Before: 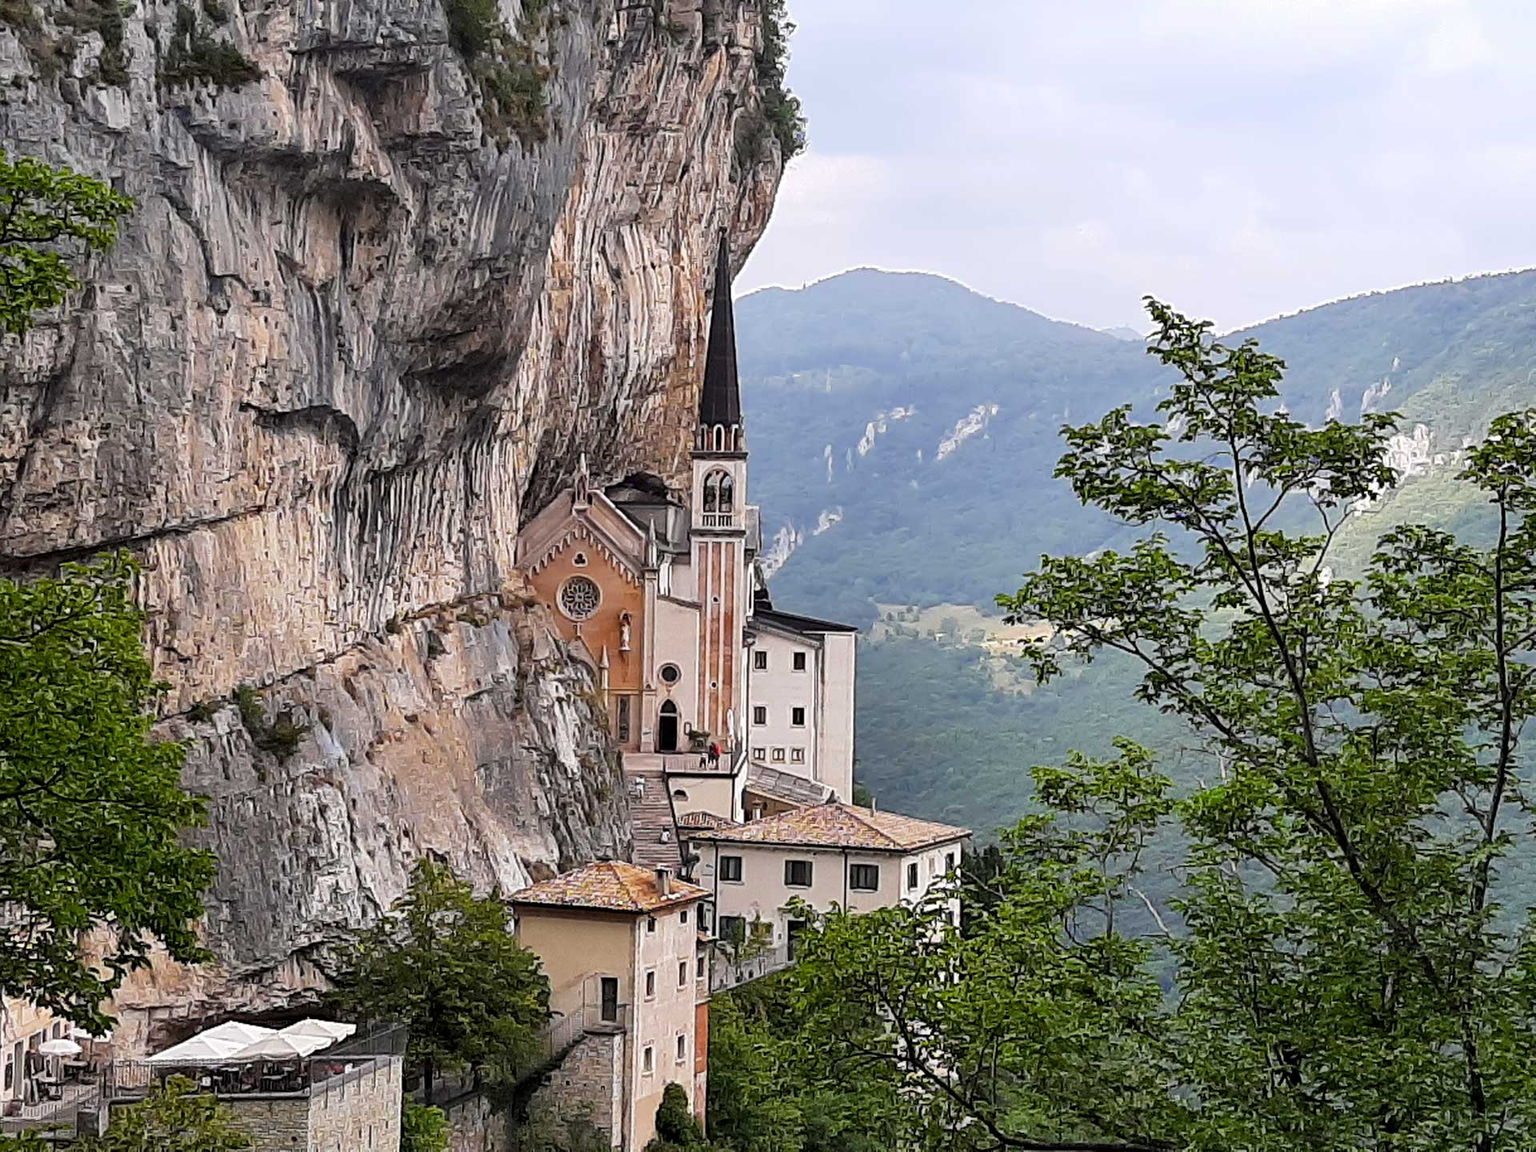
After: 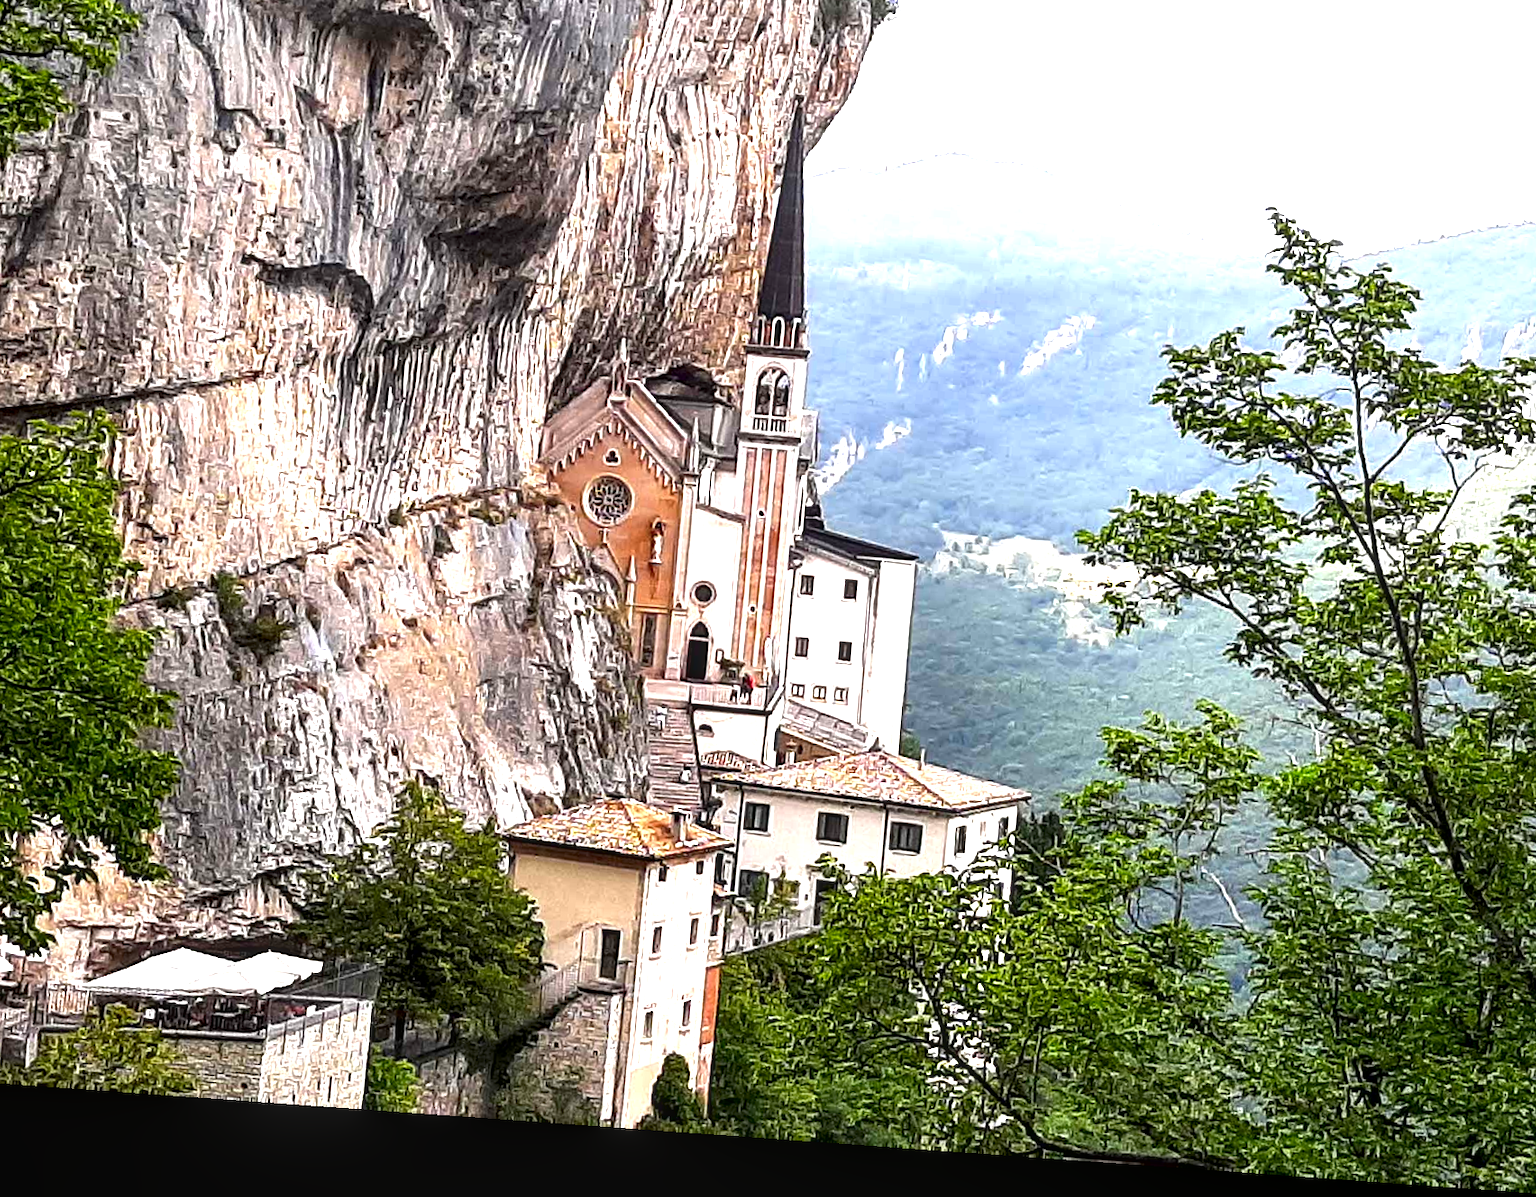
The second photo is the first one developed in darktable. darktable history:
contrast brightness saturation: brightness -0.2, saturation 0.08
exposure: black level correction 0.001, exposure 1.3 EV, compensate highlight preservation false
rotate and perspective: rotation 4.1°, automatic cropping off
local contrast: detail 130%
crop and rotate: left 4.842%, top 15.51%, right 10.668%
contrast equalizer: octaves 7, y [[0.6 ×6], [0.55 ×6], [0 ×6], [0 ×6], [0 ×6]], mix -0.3
